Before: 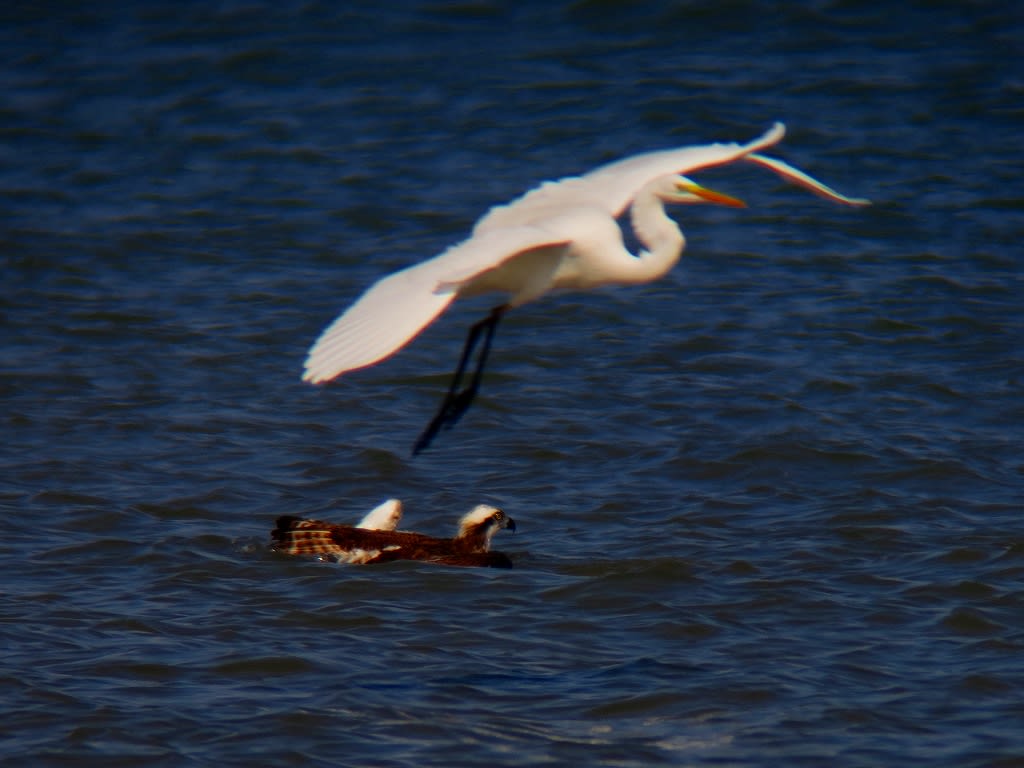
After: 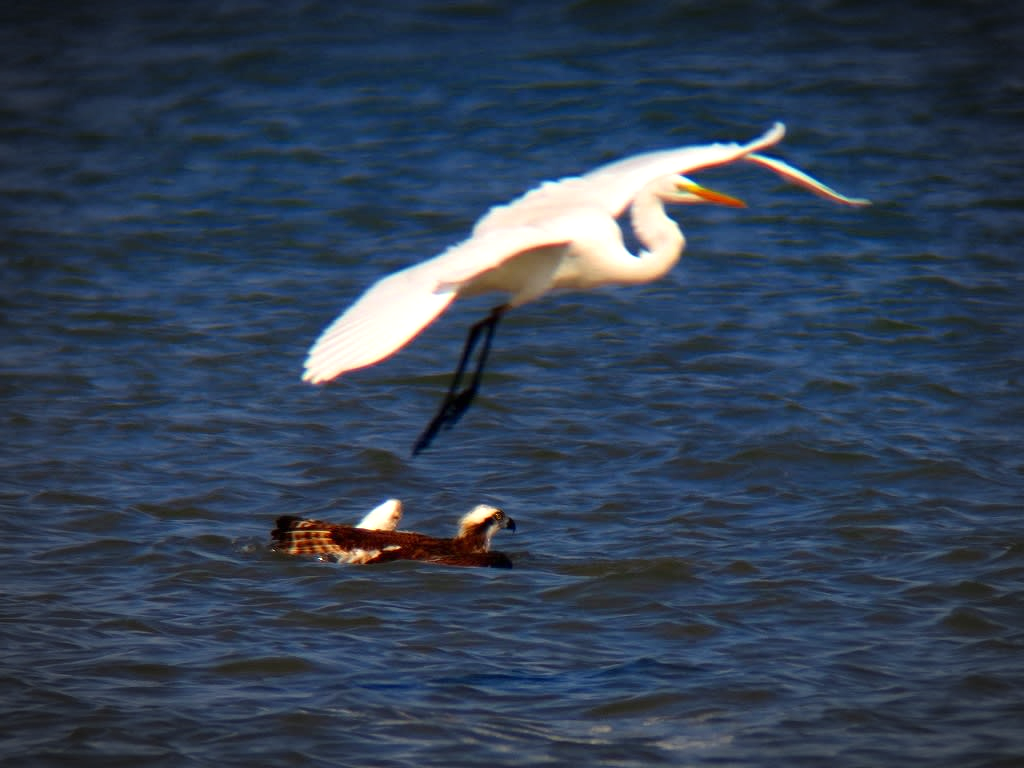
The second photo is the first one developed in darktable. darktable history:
exposure: black level correction 0, exposure 0.897 EV, compensate exposure bias true, compensate highlight preservation false
vignetting: automatic ratio true
